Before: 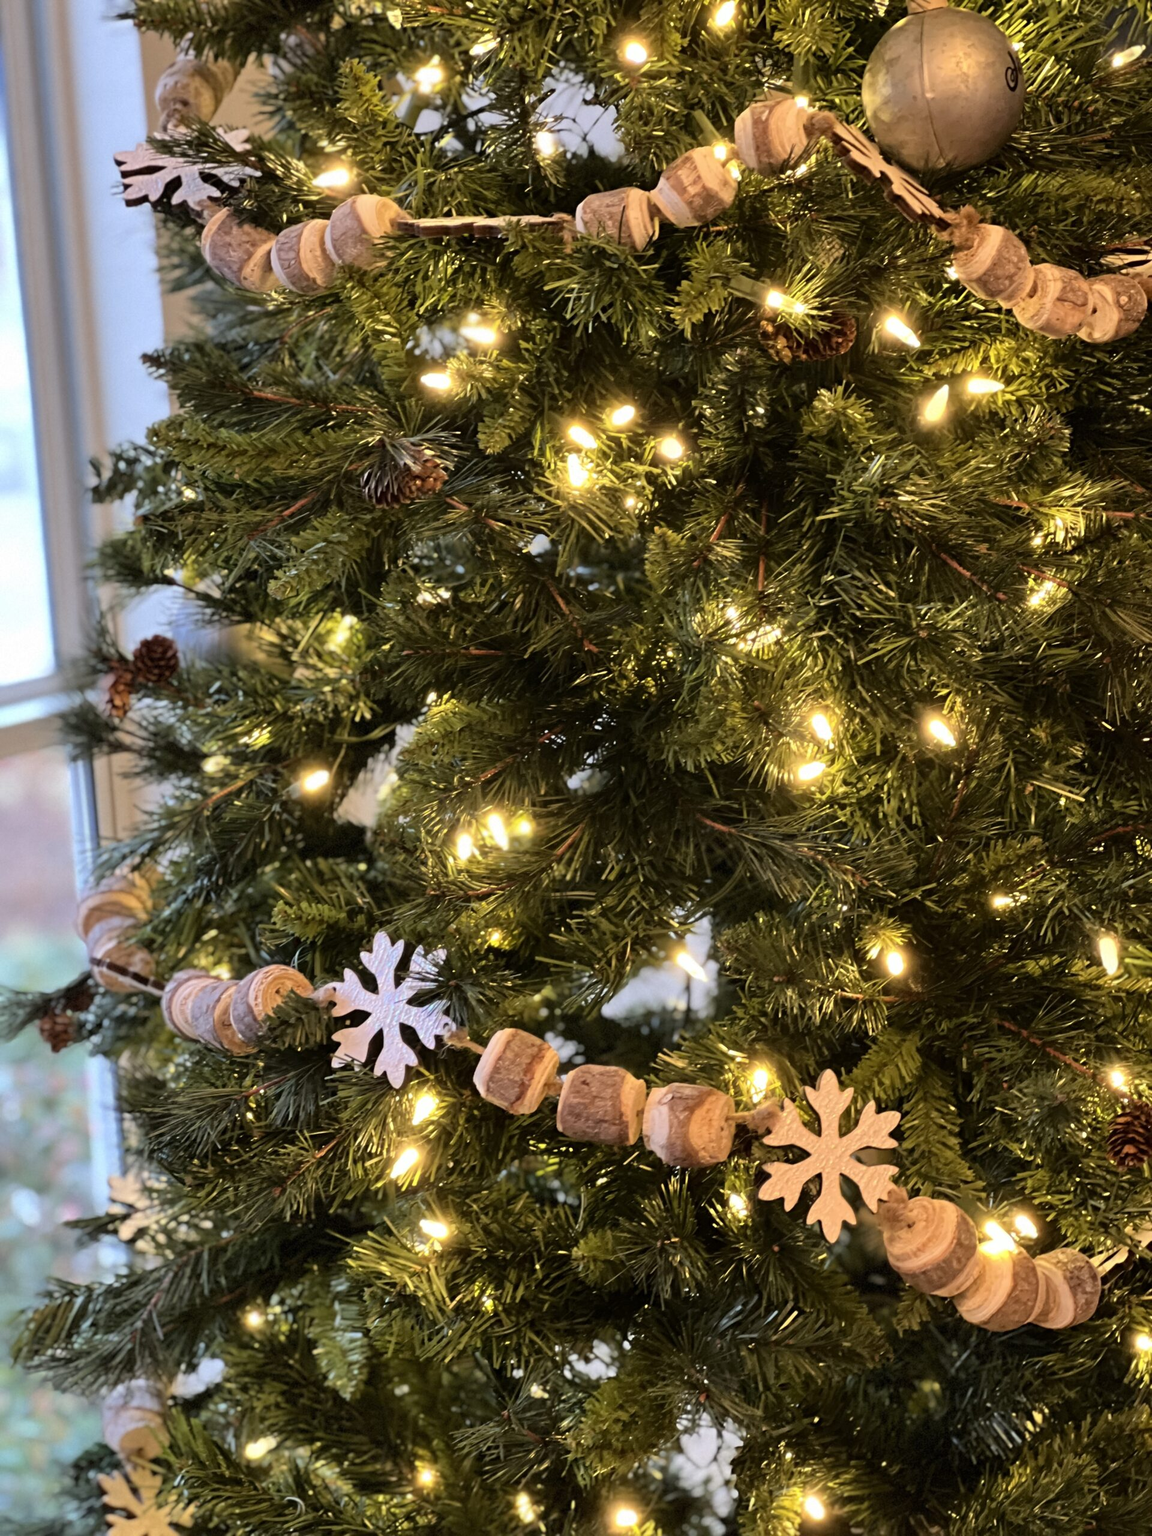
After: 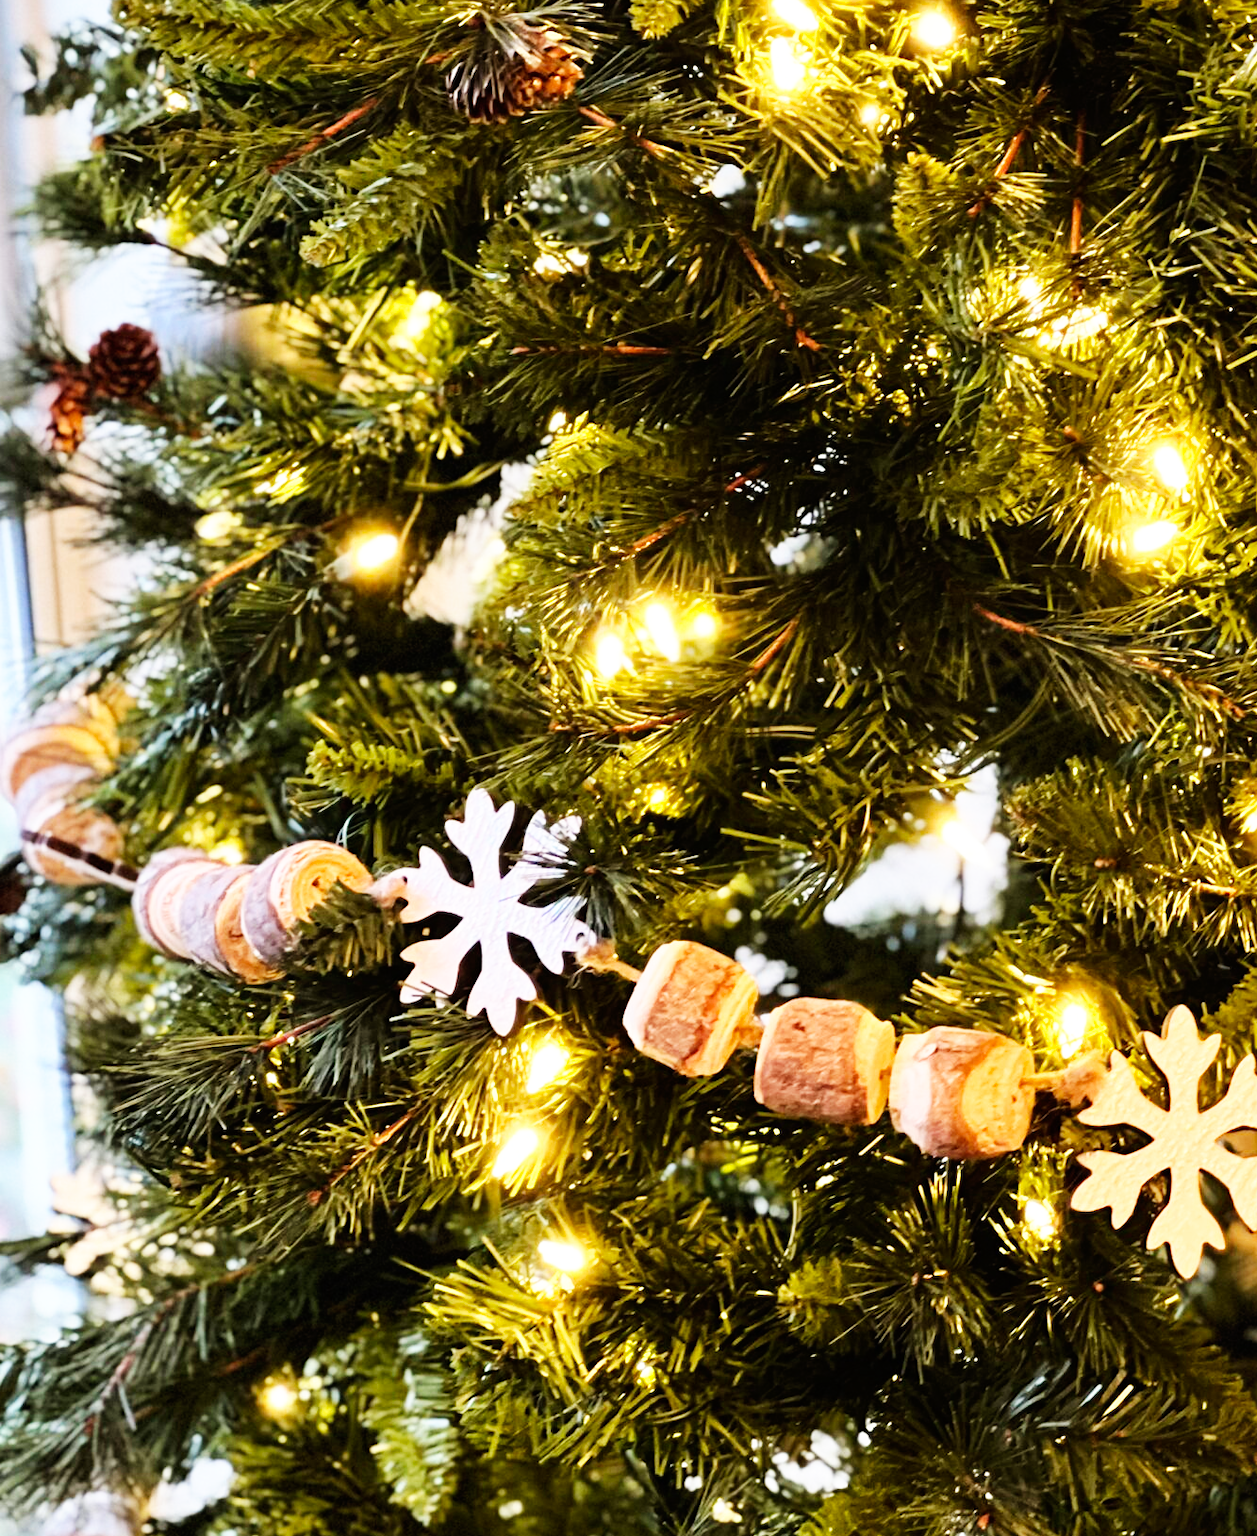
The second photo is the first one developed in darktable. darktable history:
crop: left 6.689%, top 27.983%, right 23.794%, bottom 8.362%
base curve: curves: ch0 [(0, 0) (0.007, 0.004) (0.027, 0.03) (0.046, 0.07) (0.207, 0.54) (0.442, 0.872) (0.673, 0.972) (1, 1)], preserve colors none
